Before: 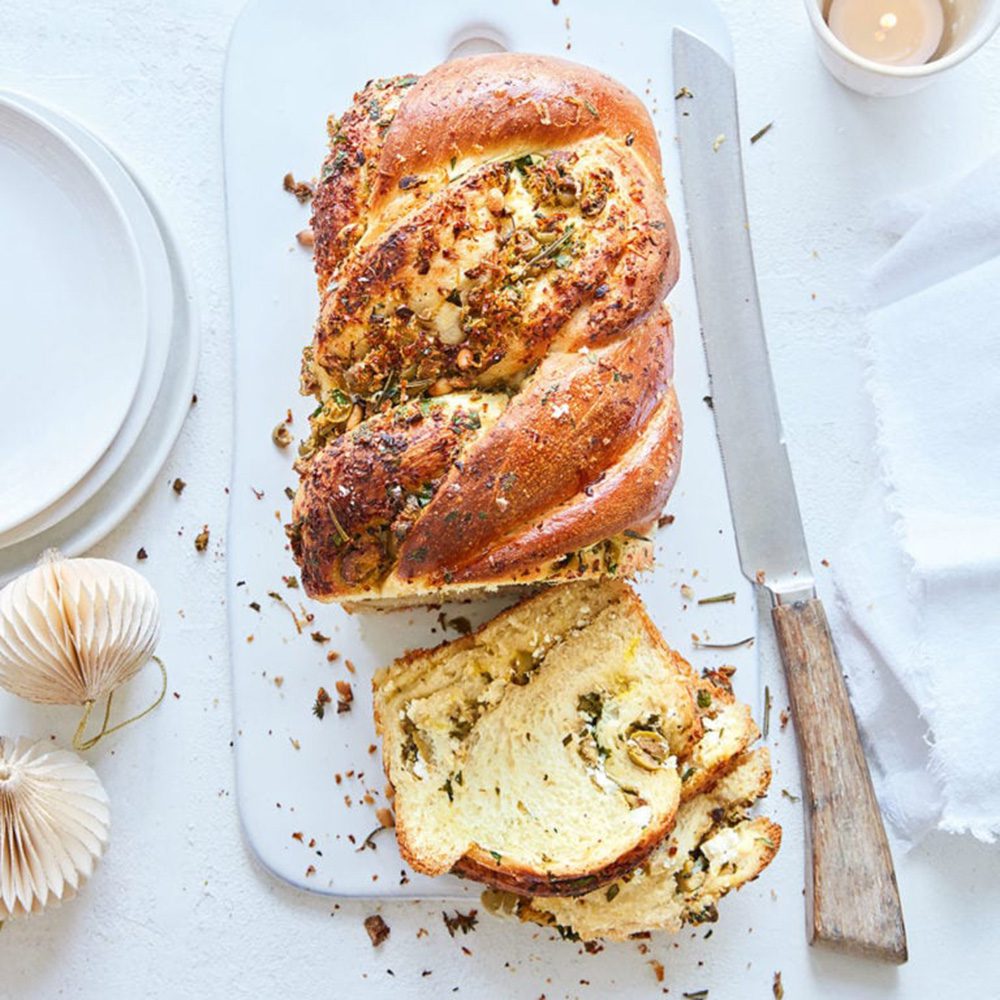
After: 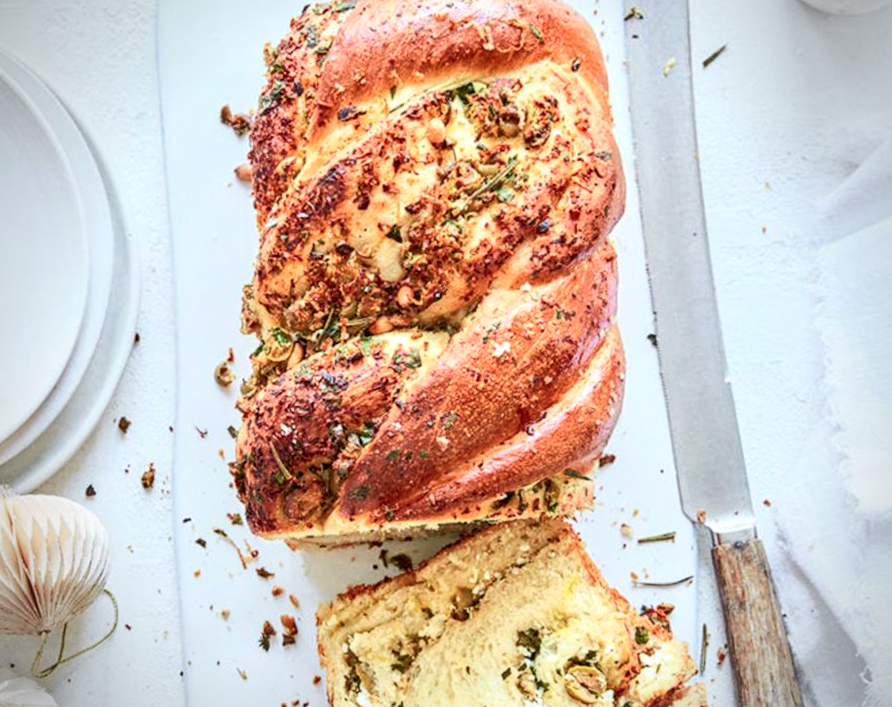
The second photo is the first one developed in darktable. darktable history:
vignetting: on, module defaults
rotate and perspective: rotation 0.074°, lens shift (vertical) 0.096, lens shift (horizontal) -0.041, crop left 0.043, crop right 0.952, crop top 0.024, crop bottom 0.979
shadows and highlights: shadows 20.91, highlights -35.45, soften with gaussian
tone curve: curves: ch0 [(0, 0) (0.051, 0.027) (0.096, 0.071) (0.219, 0.248) (0.428, 0.52) (0.596, 0.713) (0.727, 0.823) (0.859, 0.924) (1, 1)]; ch1 [(0, 0) (0.1, 0.038) (0.318, 0.221) (0.413, 0.325) (0.443, 0.412) (0.483, 0.474) (0.503, 0.501) (0.516, 0.515) (0.548, 0.575) (0.561, 0.596) (0.594, 0.647) (0.666, 0.701) (1, 1)]; ch2 [(0, 0) (0.453, 0.435) (0.479, 0.476) (0.504, 0.5) (0.52, 0.526) (0.557, 0.585) (0.583, 0.608) (0.824, 0.815) (1, 1)], color space Lab, independent channels, preserve colors none
exposure: compensate highlight preservation false
crop: left 2.737%, top 7.287%, right 3.421%, bottom 20.179%
local contrast: on, module defaults
contrast brightness saturation: saturation -0.17
